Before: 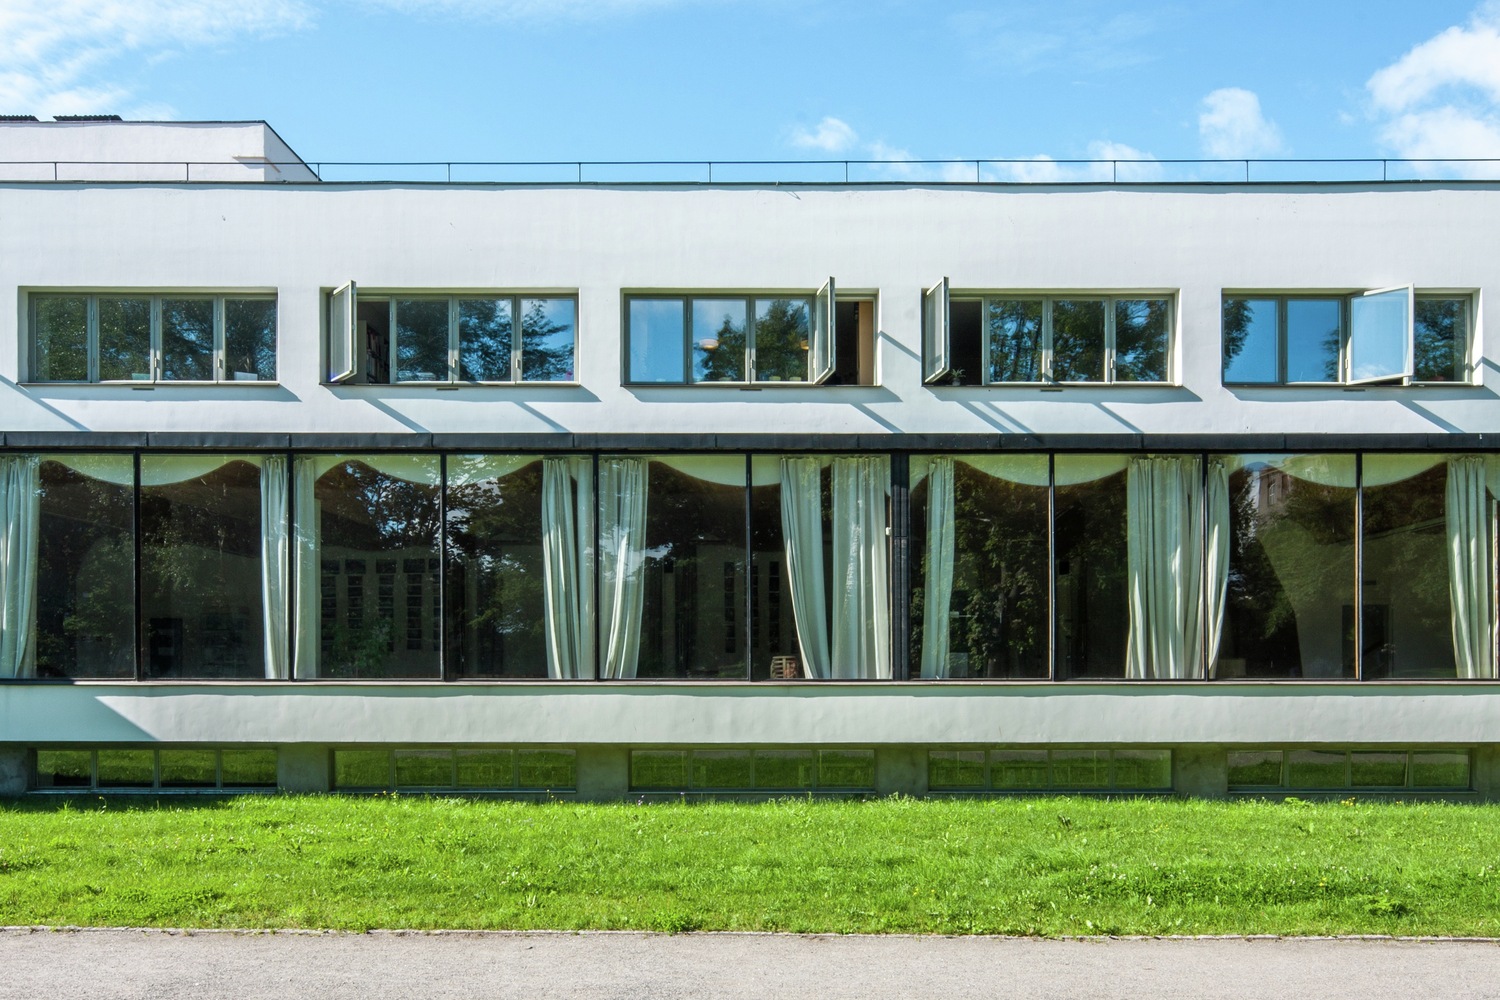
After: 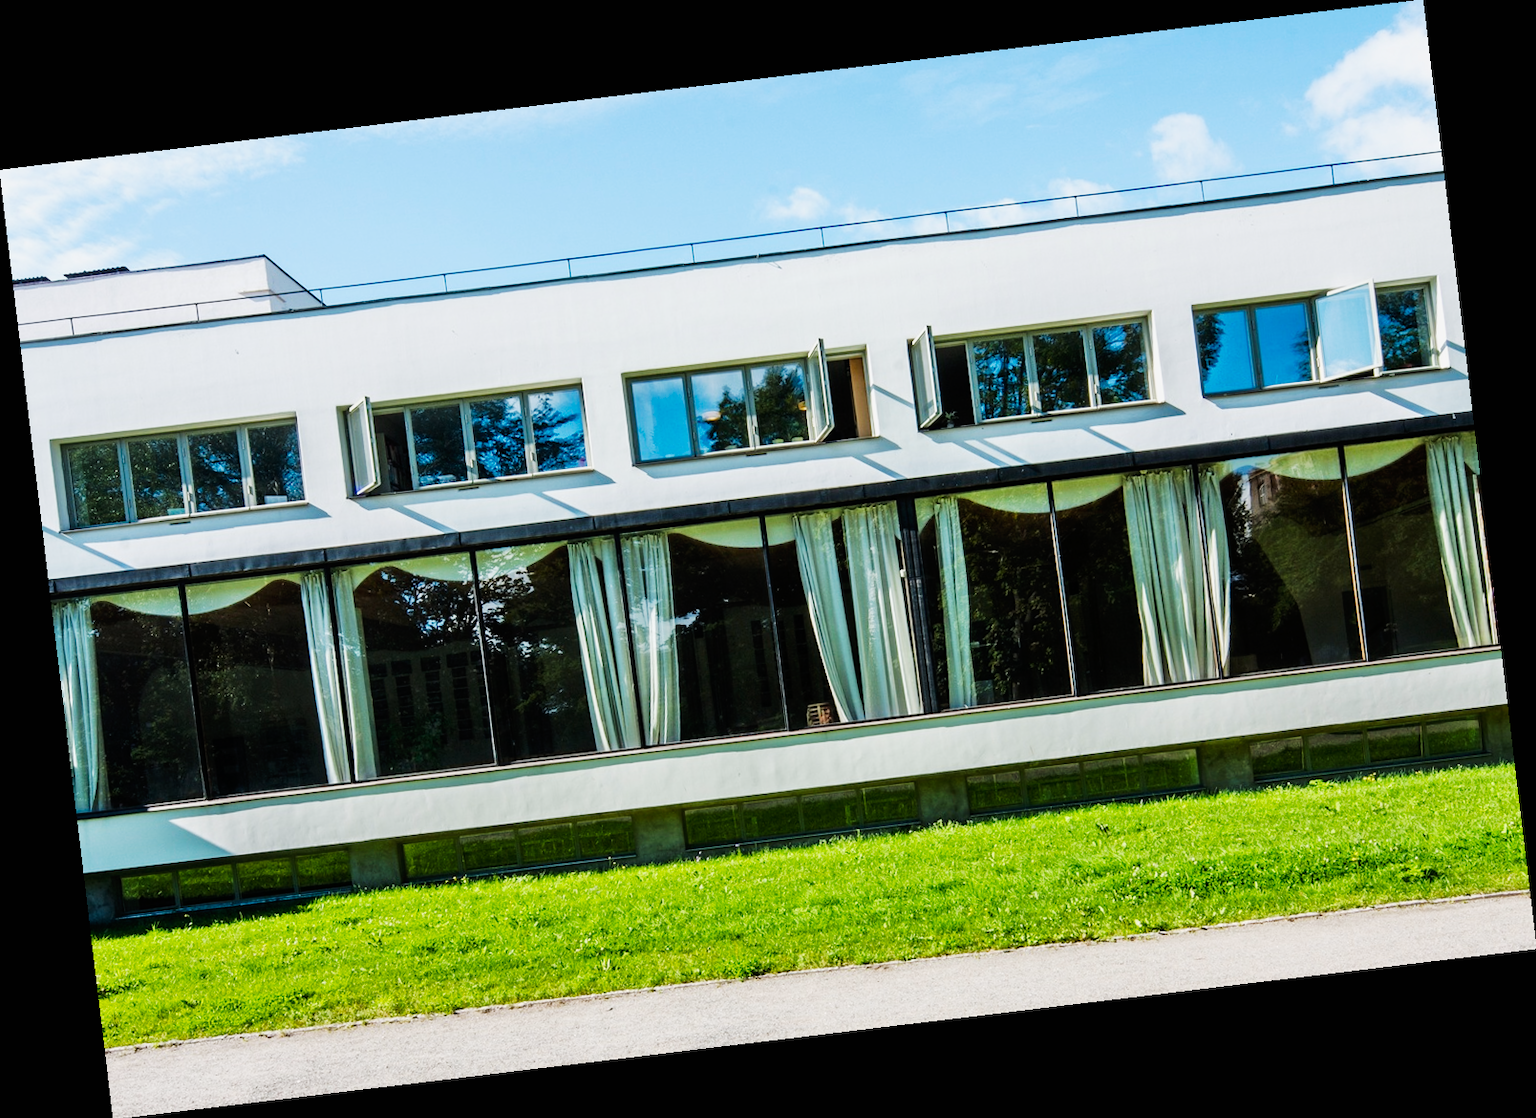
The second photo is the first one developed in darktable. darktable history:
base curve: curves: ch0 [(0, 0) (0.007, 0.004) (0.027, 0.03) (0.046, 0.07) (0.207, 0.54) (0.442, 0.872) (0.673, 0.972) (1, 1)], preserve colors none
exposure: exposure 1 EV, compensate highlight preservation false
tone equalizer: -8 EV -2 EV, -7 EV -2 EV, -6 EV -2 EV, -5 EV -2 EV, -4 EV -2 EV, -3 EV -2 EV, -2 EV -2 EV, -1 EV -1.63 EV, +0 EV -2 EV
rotate and perspective: rotation -6.83°, automatic cropping off
